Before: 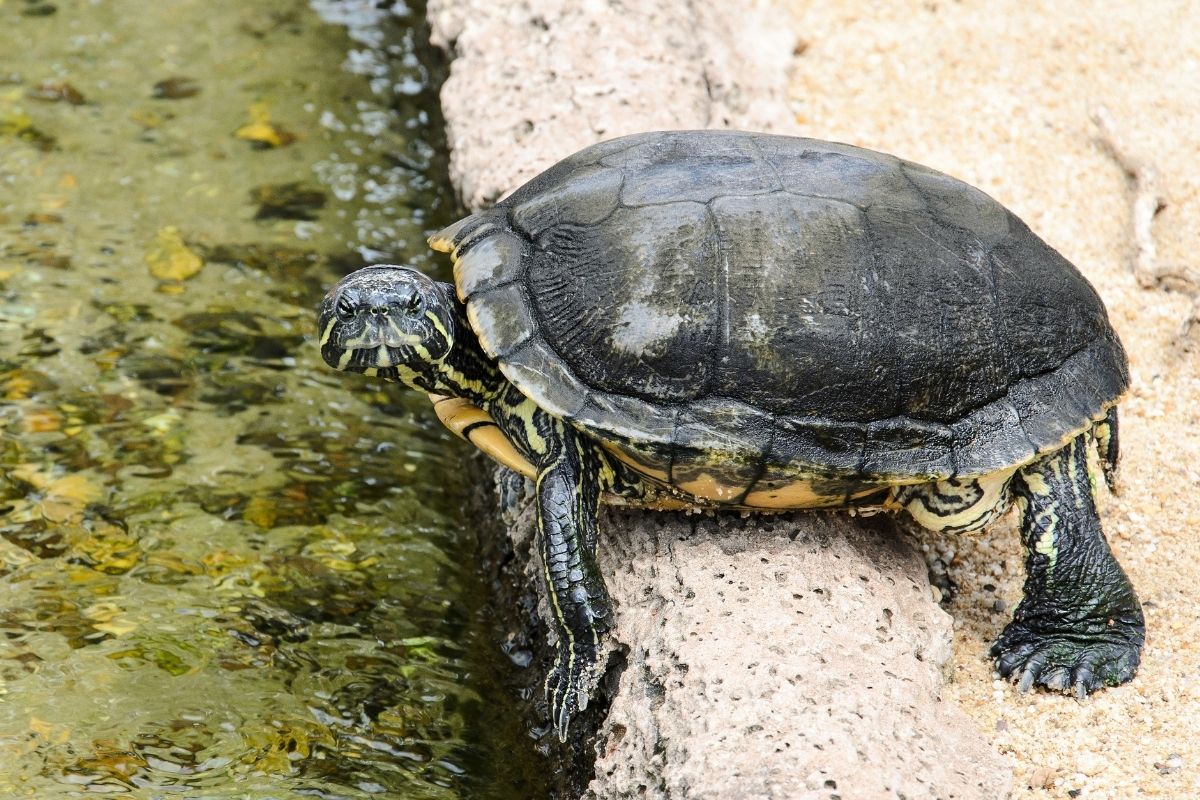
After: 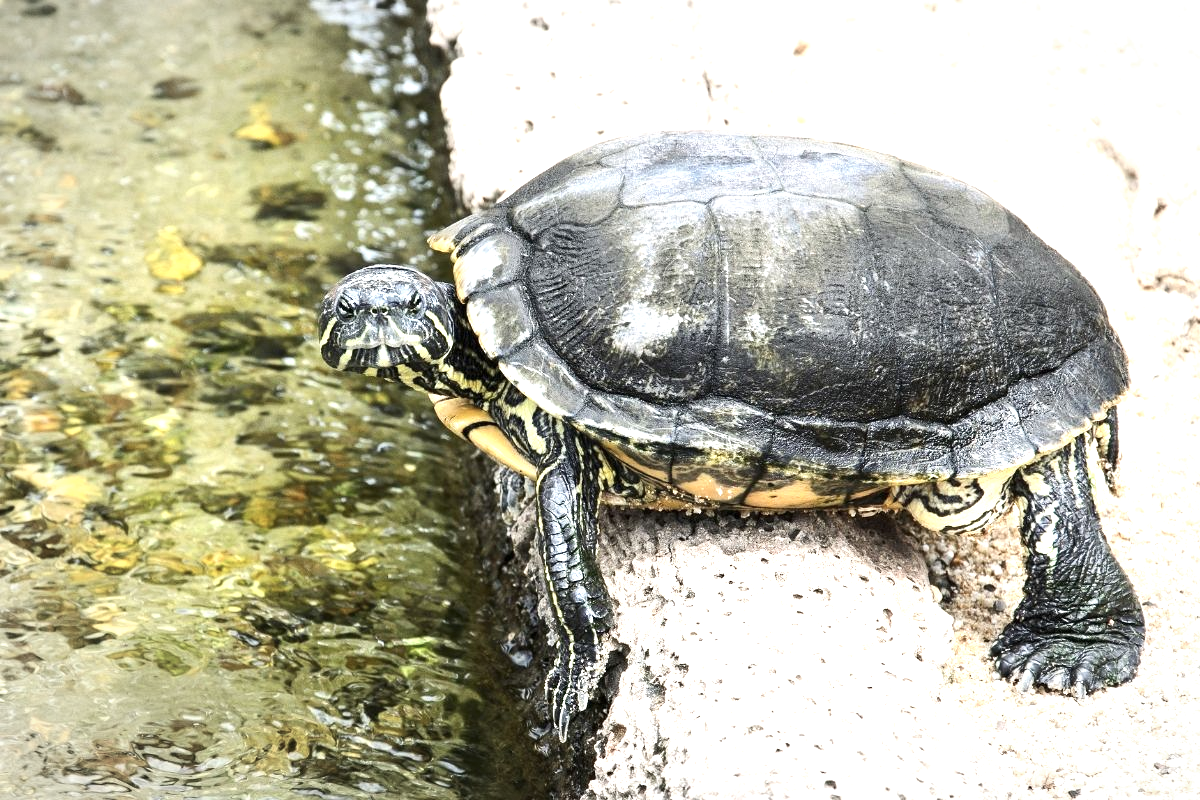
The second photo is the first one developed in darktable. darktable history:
exposure: black level correction 0, exposure 1.105 EV, compensate highlight preservation false
contrast brightness saturation: contrast 0.063, brightness -0.014, saturation -0.212
vignetting: brightness -0.28, automatic ratio true, unbound false
